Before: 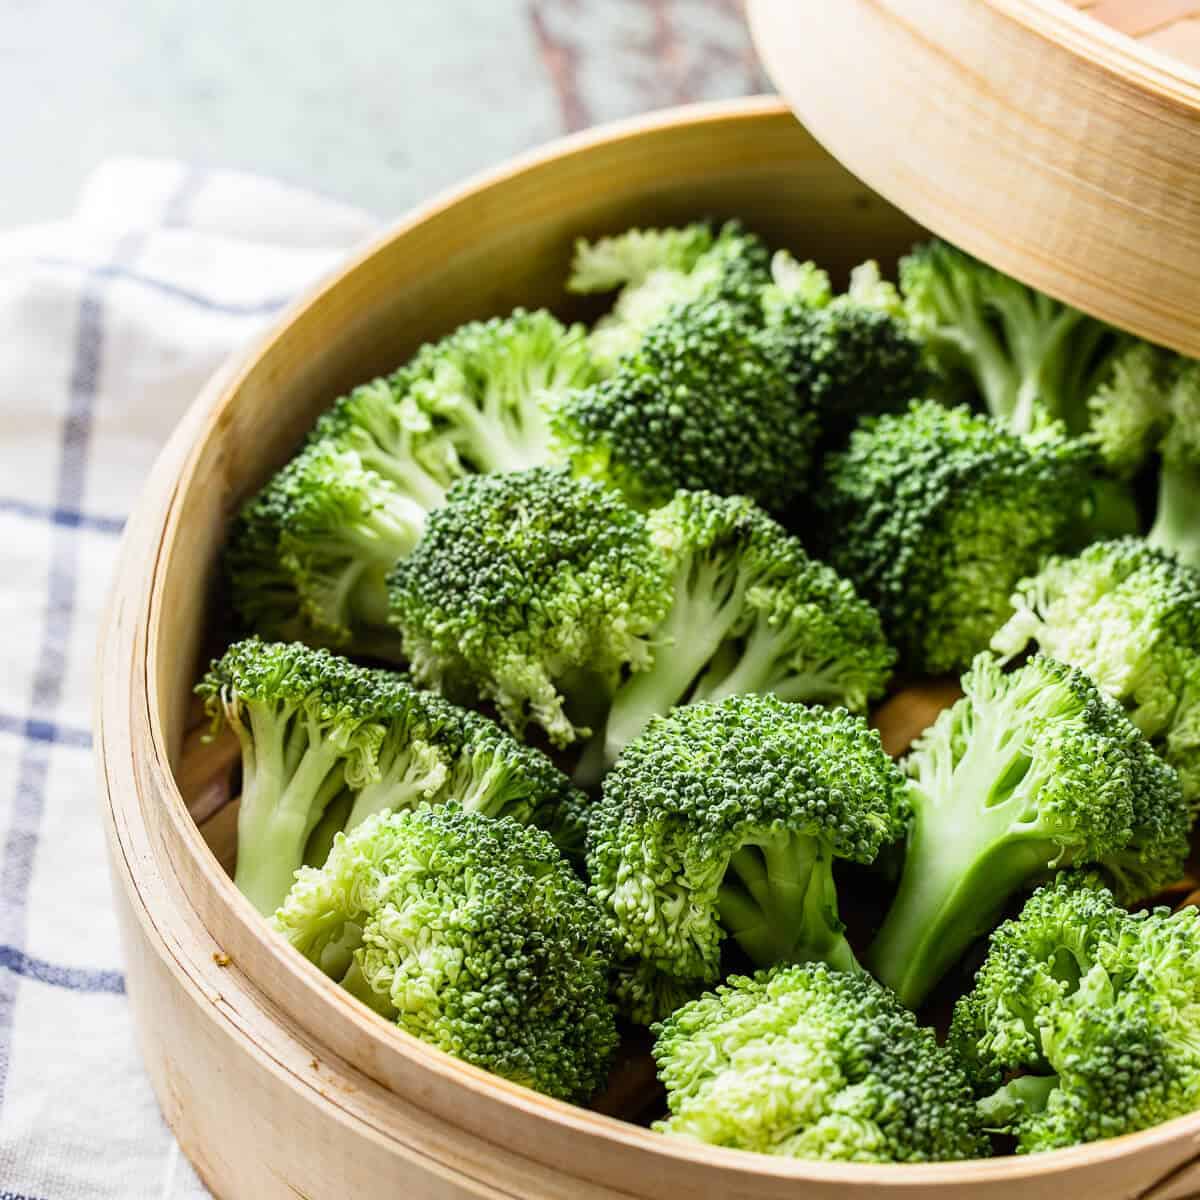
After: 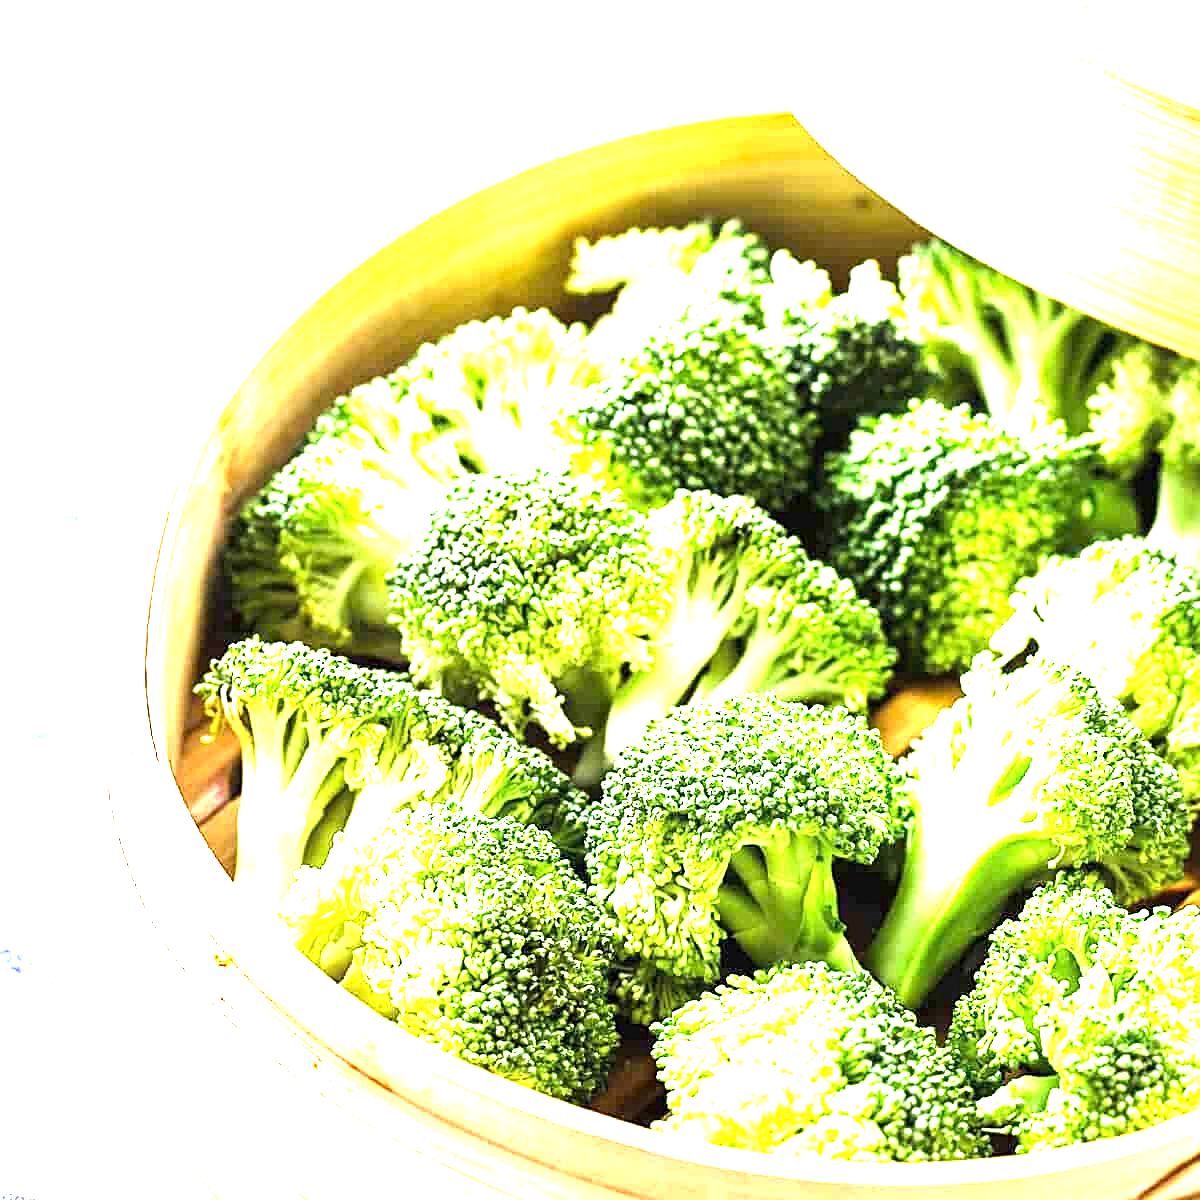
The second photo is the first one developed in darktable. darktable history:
tone equalizer: -8 EV -0.442 EV, -7 EV -0.413 EV, -6 EV -0.34 EV, -5 EV -0.255 EV, -3 EV 0.224 EV, -2 EV 0.324 EV, -1 EV 0.404 EV, +0 EV 0.444 EV
sharpen: on, module defaults
exposure: black level correction 0, exposure 2.392 EV, compensate highlight preservation false
